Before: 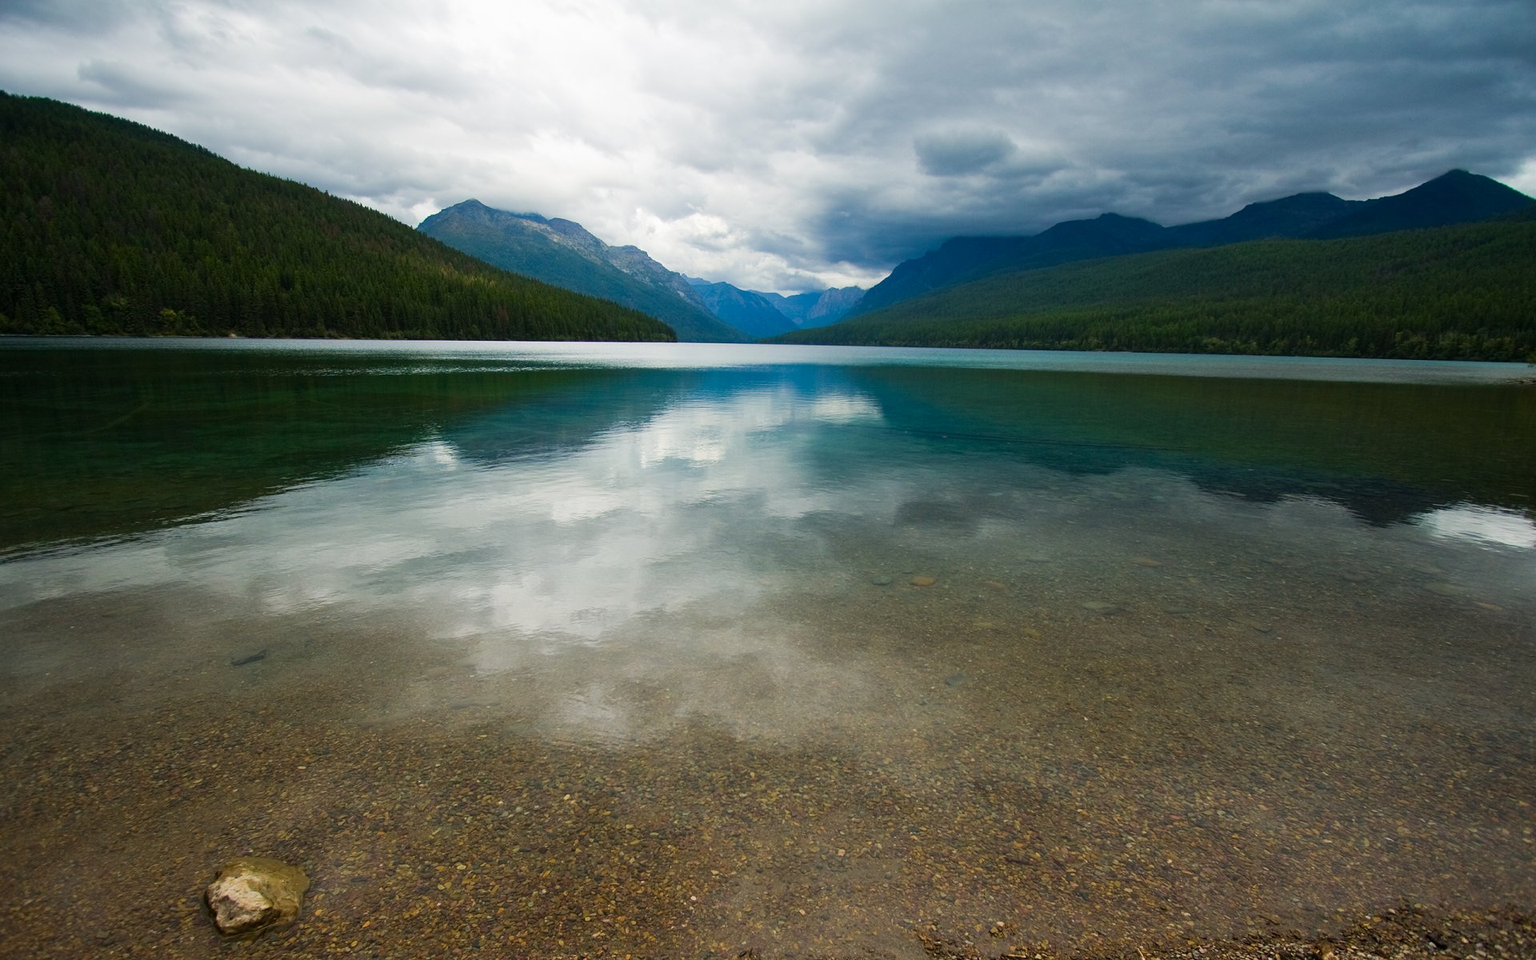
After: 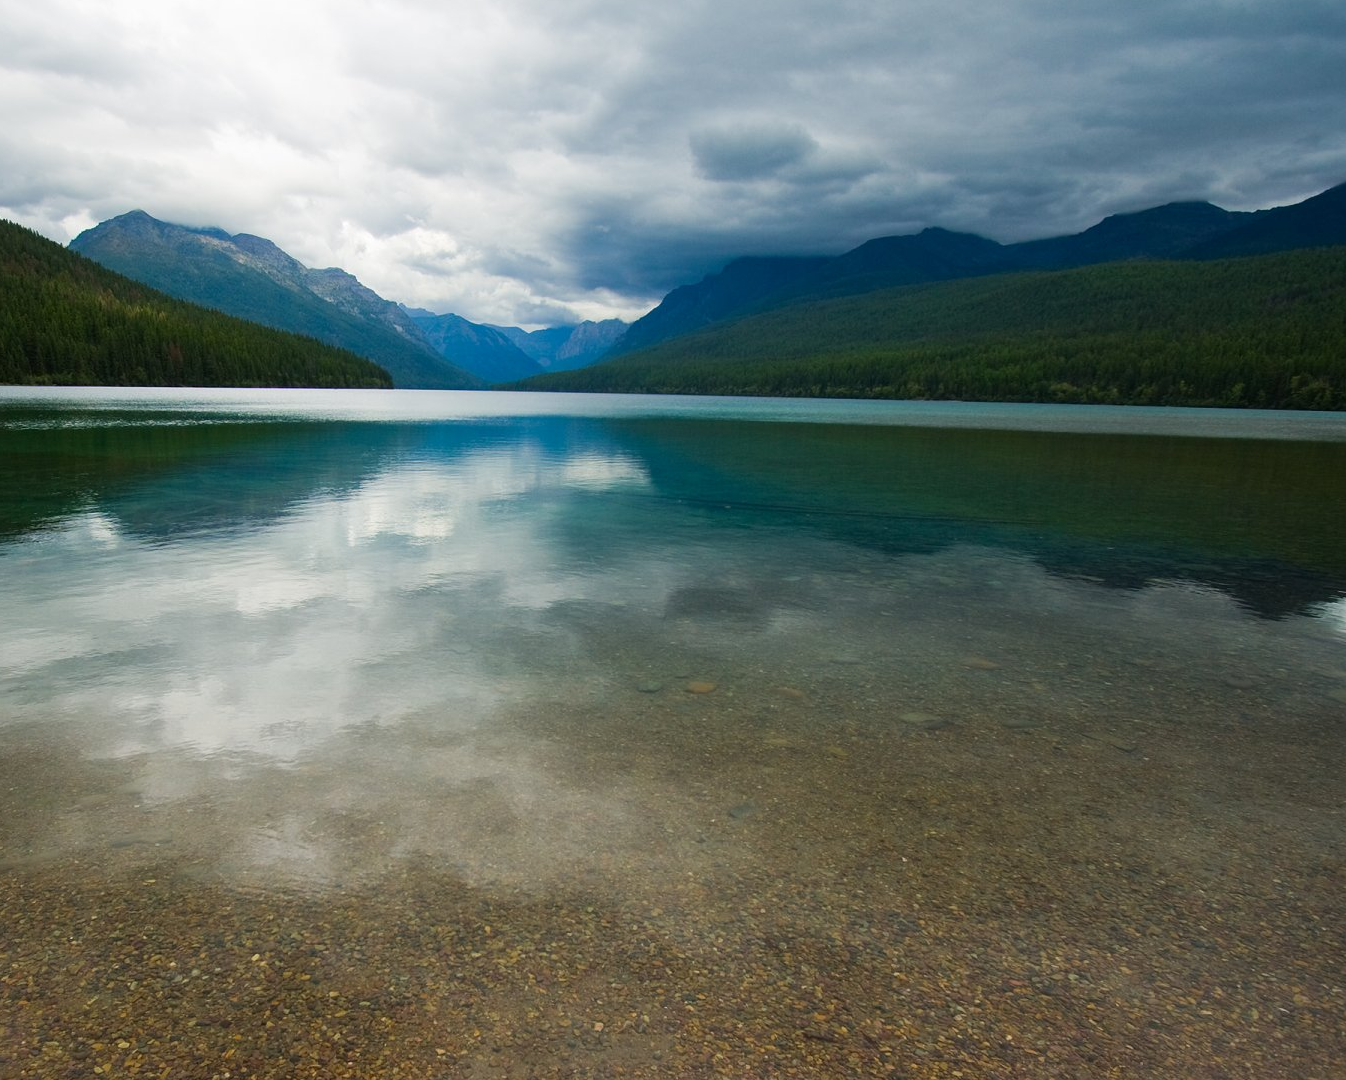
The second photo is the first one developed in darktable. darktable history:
crop and rotate: left 23.596%, top 3.327%, right 6.297%, bottom 6.607%
